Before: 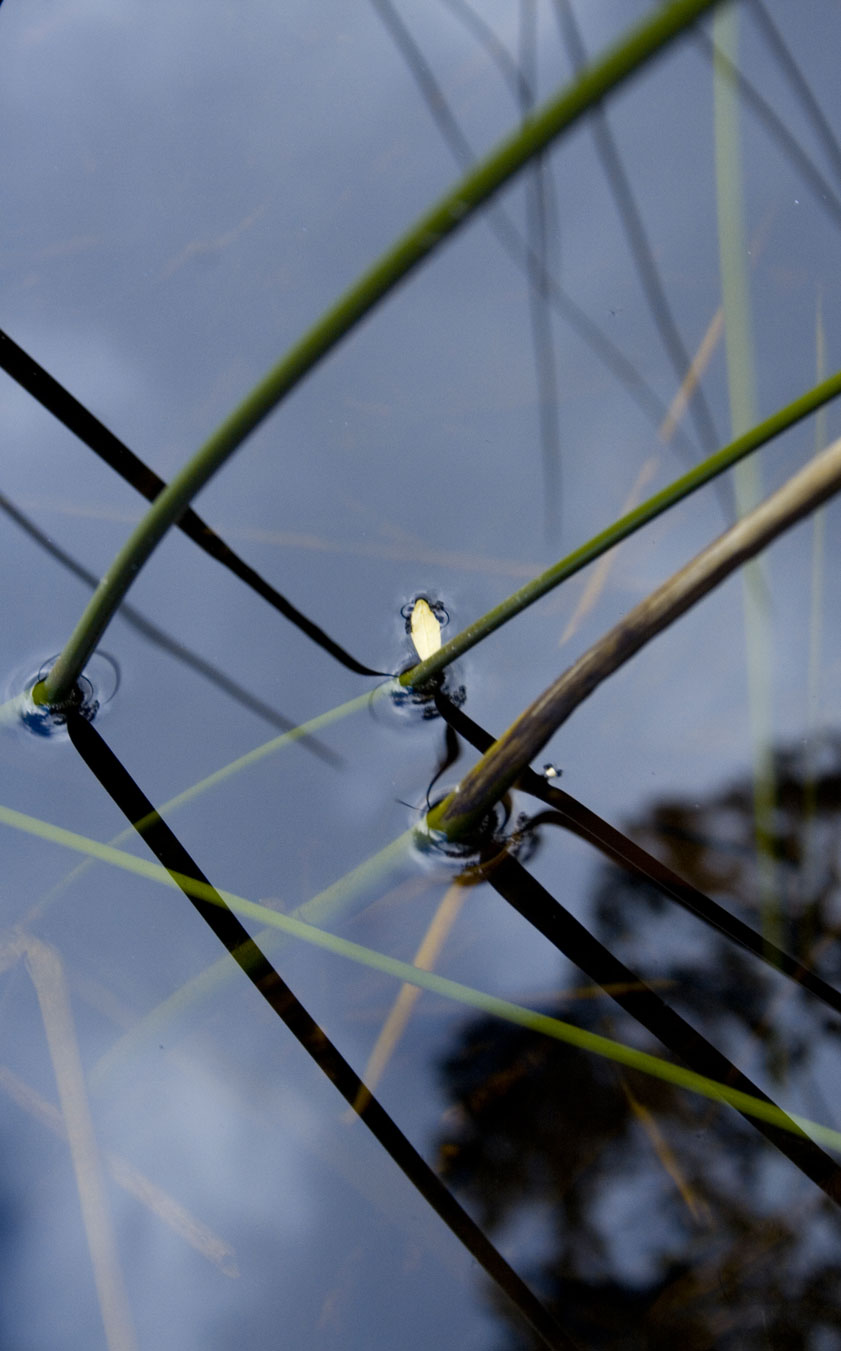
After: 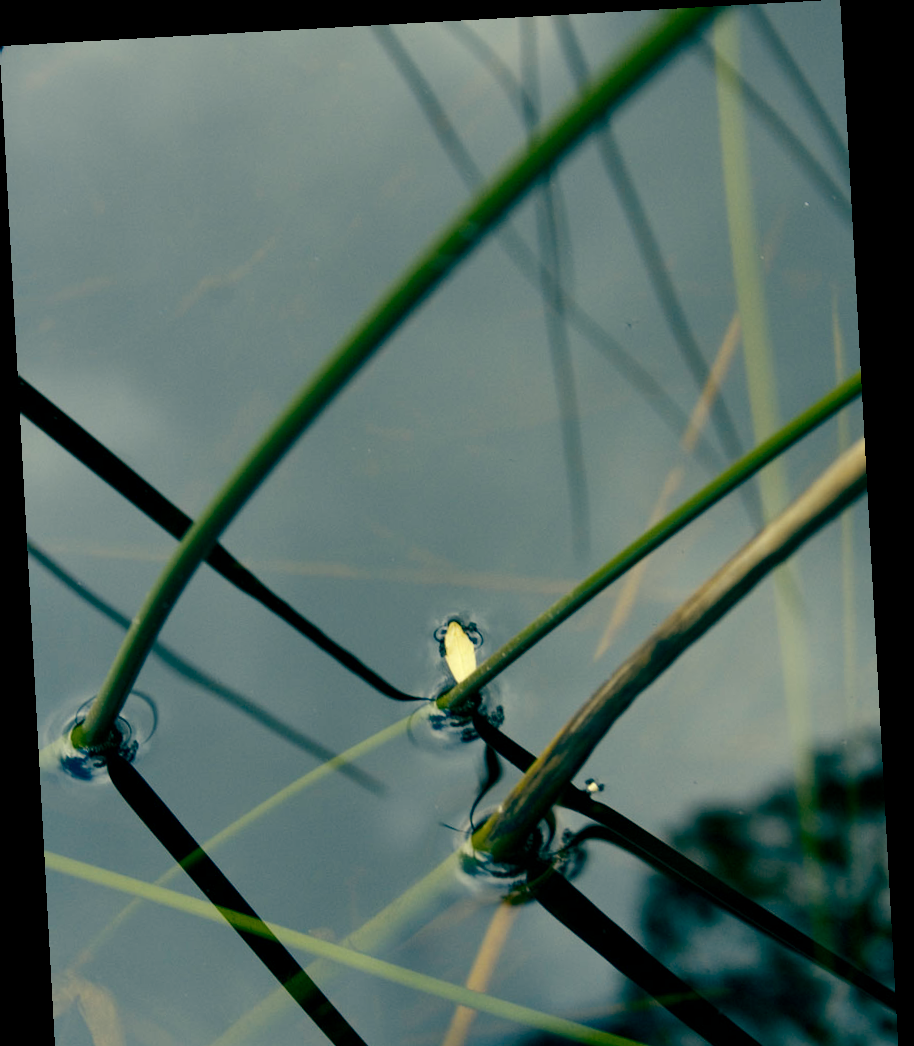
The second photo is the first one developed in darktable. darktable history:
crop: bottom 24.988%
rotate and perspective: rotation -3.18°, automatic cropping off
color balance: mode lift, gamma, gain (sRGB), lift [1, 0.69, 1, 1], gamma [1, 1.482, 1, 1], gain [1, 1, 1, 0.802]
